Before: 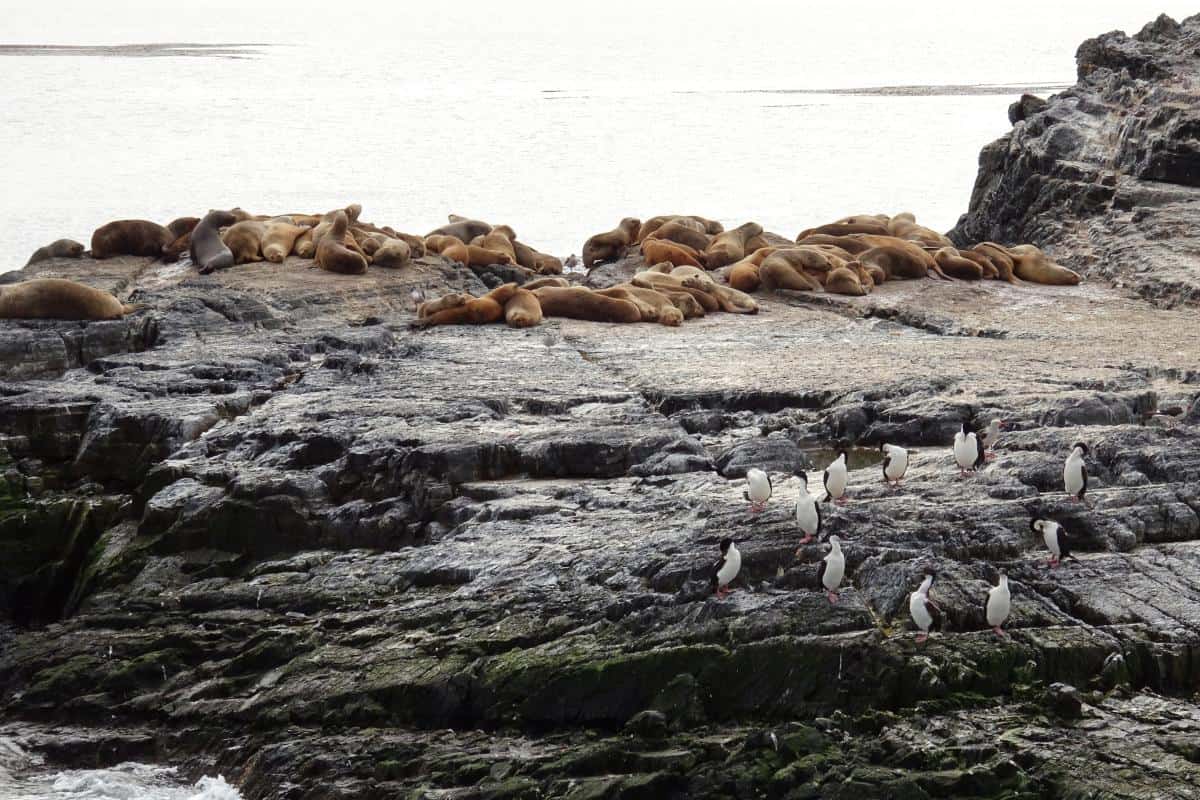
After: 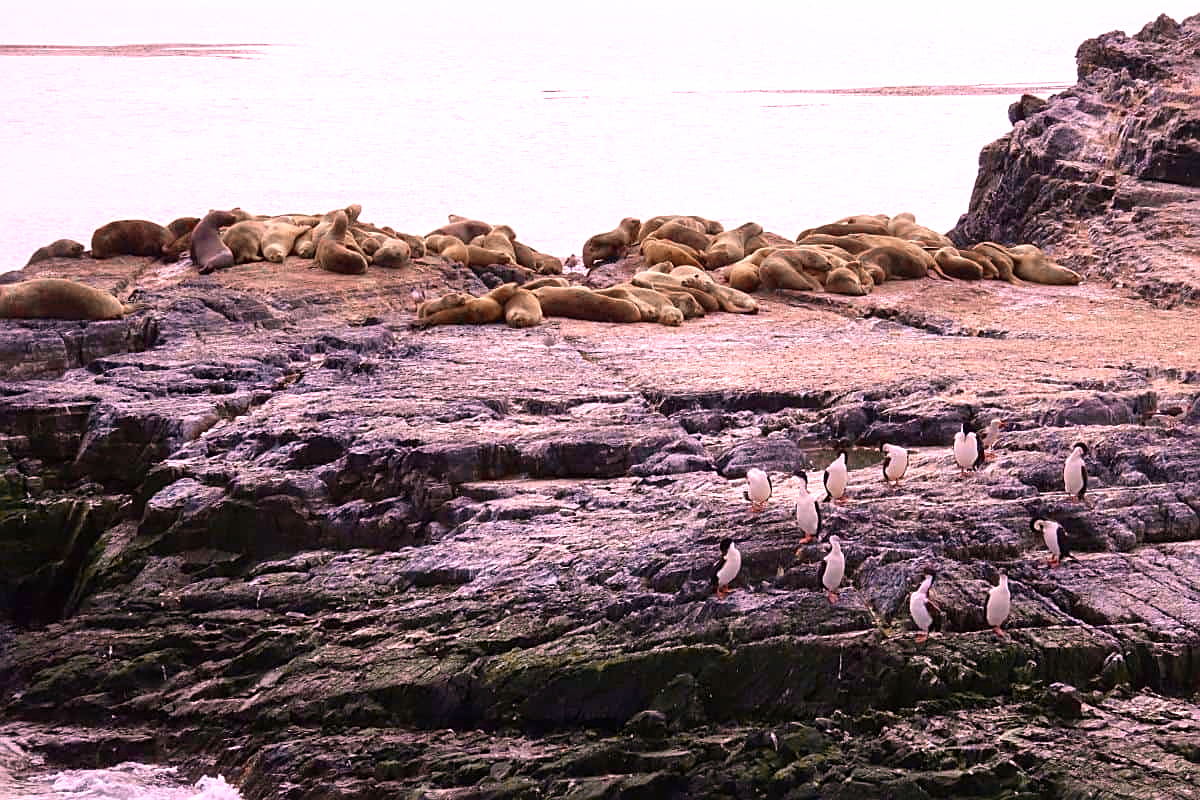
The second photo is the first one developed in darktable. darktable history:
tone equalizer: on, module defaults
sharpen: on, module defaults
color zones: curves: ch0 [(0.009, 0.528) (0.136, 0.6) (0.255, 0.586) (0.39, 0.528) (0.522, 0.584) (0.686, 0.736) (0.849, 0.561)]; ch1 [(0.045, 0.781) (0.14, 0.416) (0.257, 0.695) (0.442, 0.032) (0.738, 0.338) (0.818, 0.632) (0.891, 0.741) (1, 0.704)]; ch2 [(0, 0.667) (0.141, 0.52) (0.26, 0.37) (0.474, 0.432) (0.743, 0.286)]
white balance: red 1.188, blue 1.11
